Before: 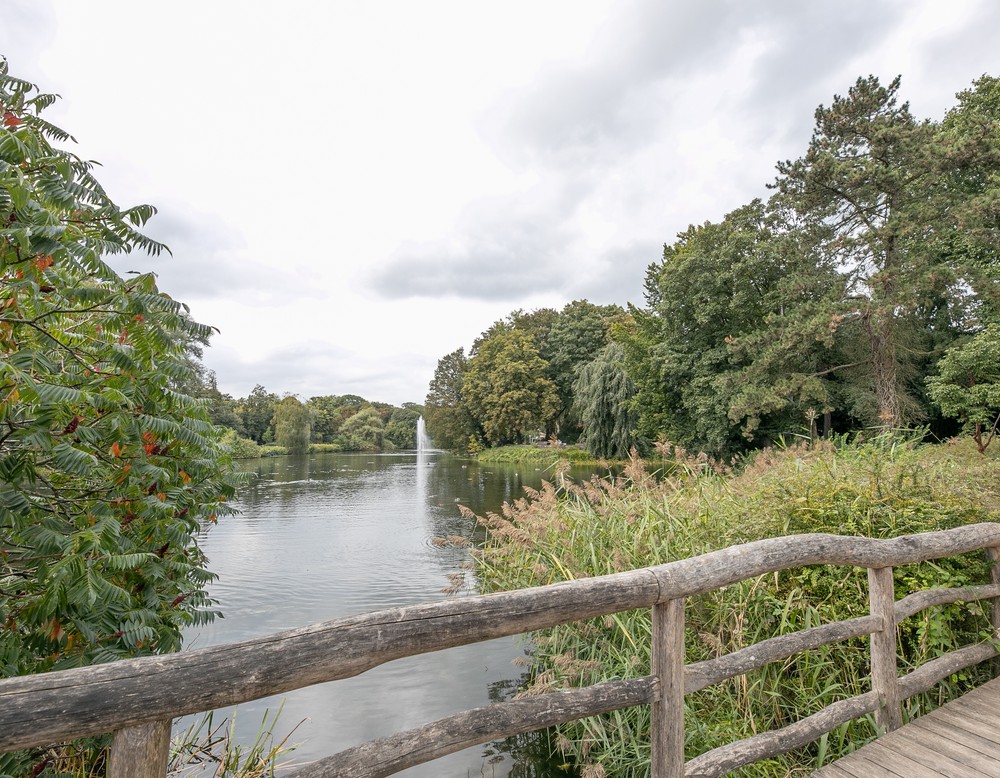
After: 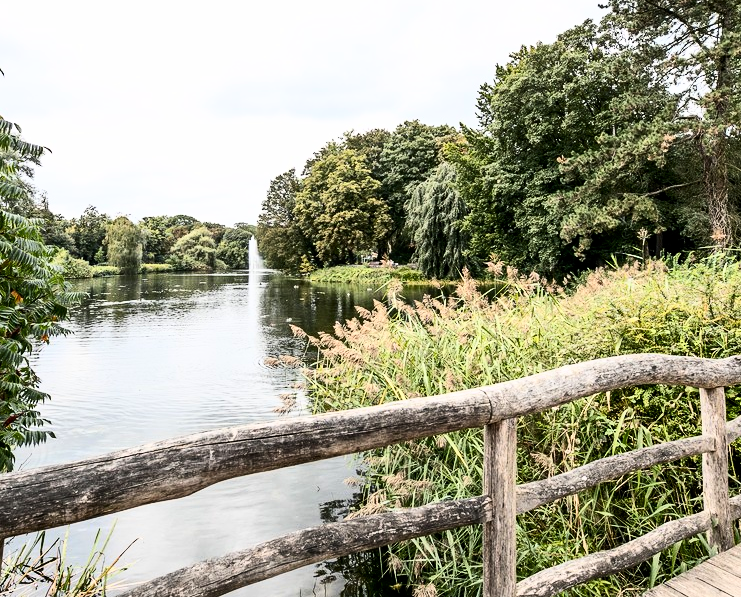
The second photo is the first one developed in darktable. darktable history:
crop: left 16.843%, top 23.137%, right 9.013%
filmic rgb: black relative exposure -8.7 EV, white relative exposure 2.68 EV, target black luminance 0%, target white luminance 99.862%, hardness 6.27, latitude 74.31%, contrast 1.324, highlights saturation mix -5.55%
contrast brightness saturation: contrast 0.409, brightness 0.107, saturation 0.211
